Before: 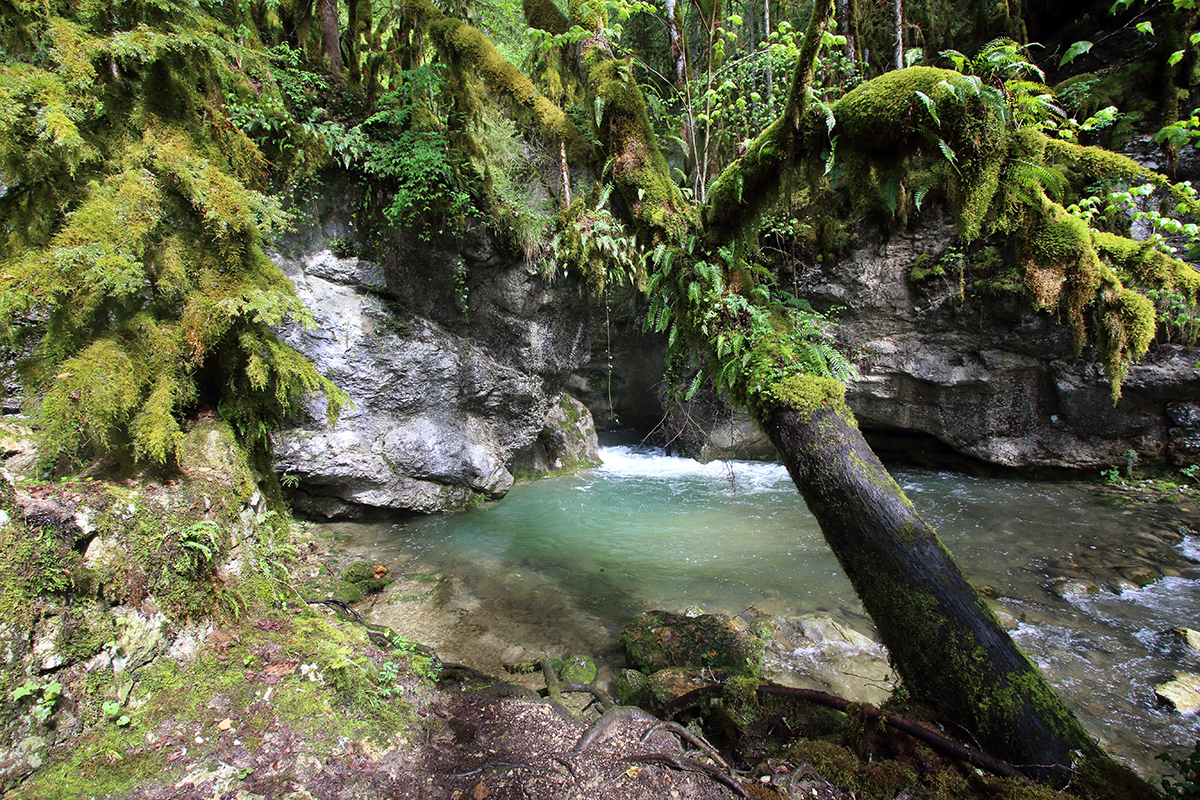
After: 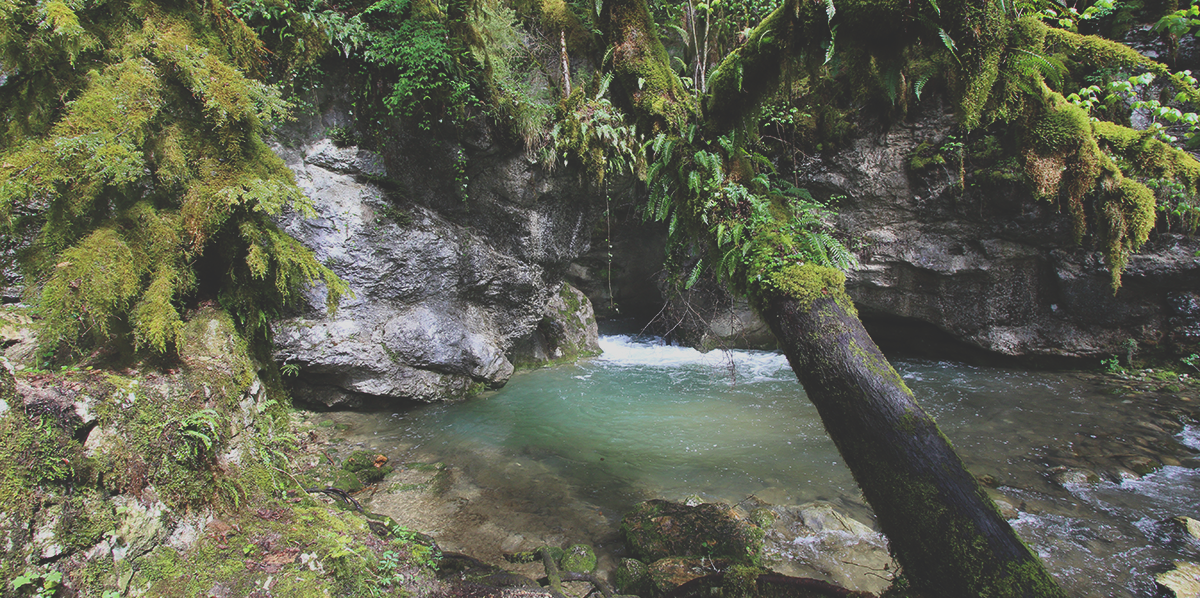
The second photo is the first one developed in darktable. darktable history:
exposure: black level correction -0.037, exposure -0.497 EV, compensate highlight preservation false
crop: top 13.953%, bottom 11.241%
